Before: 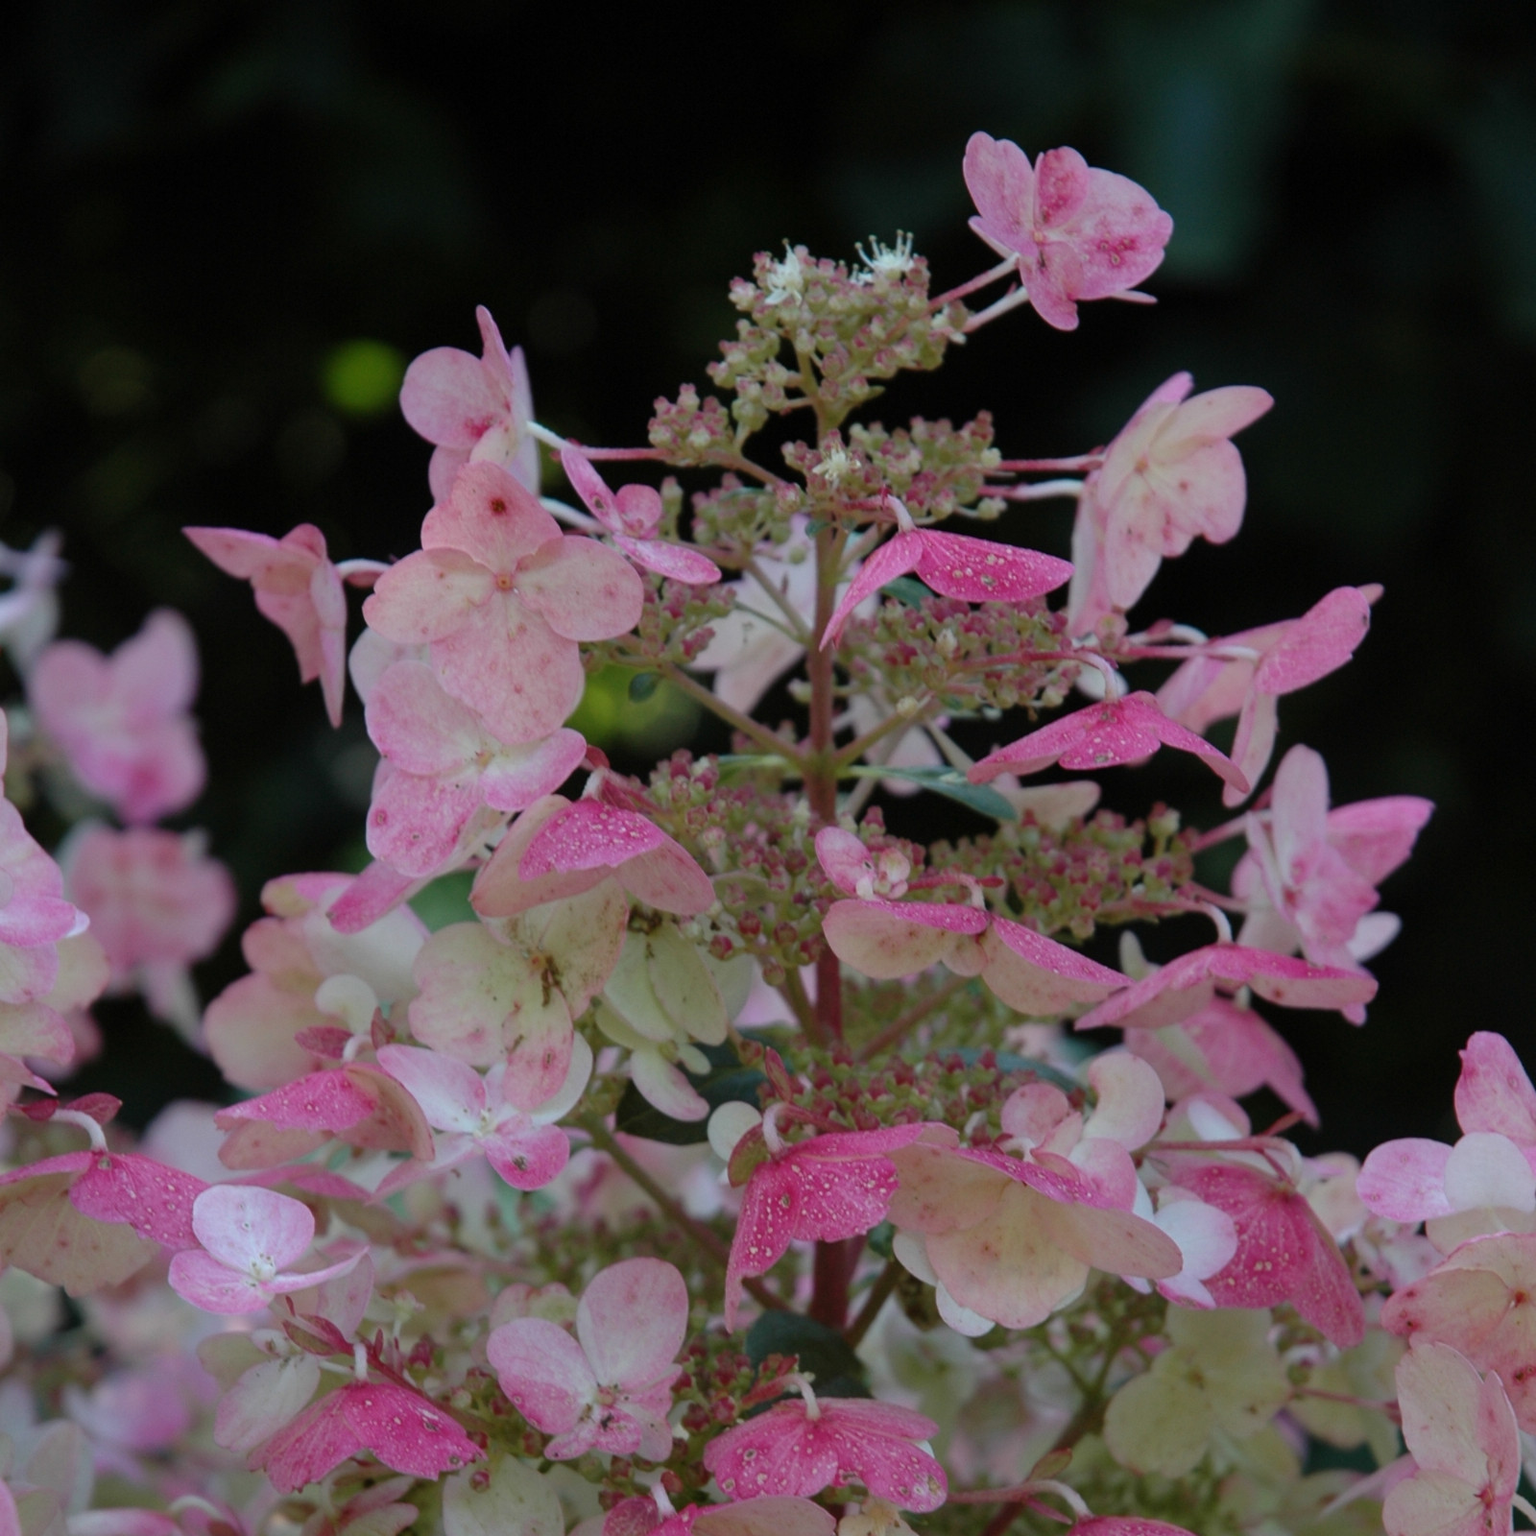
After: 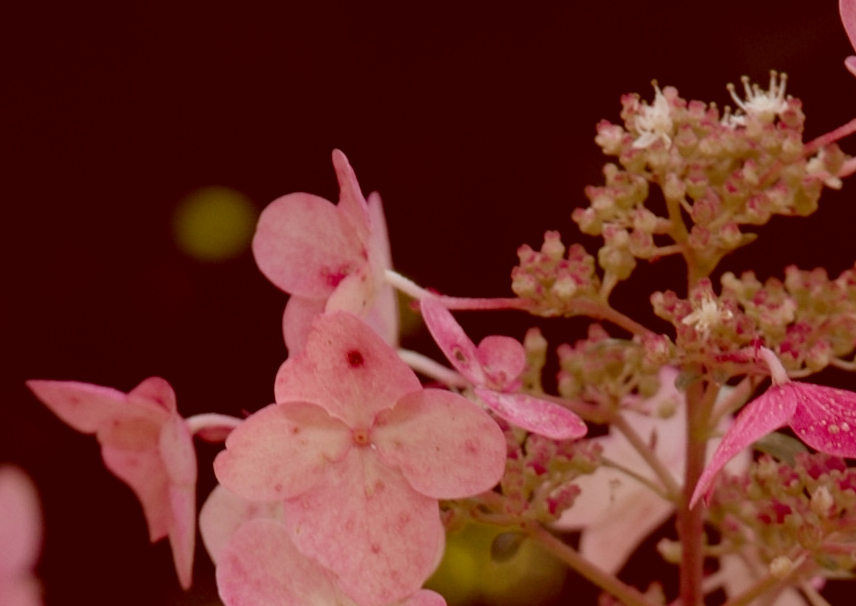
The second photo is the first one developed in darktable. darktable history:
color correction: highlights a* 9.51, highlights b* 9.01, shadows a* 39.88, shadows b* 39.76, saturation 0.791
crop: left 10.283%, top 10.594%, right 36.182%, bottom 51.501%
